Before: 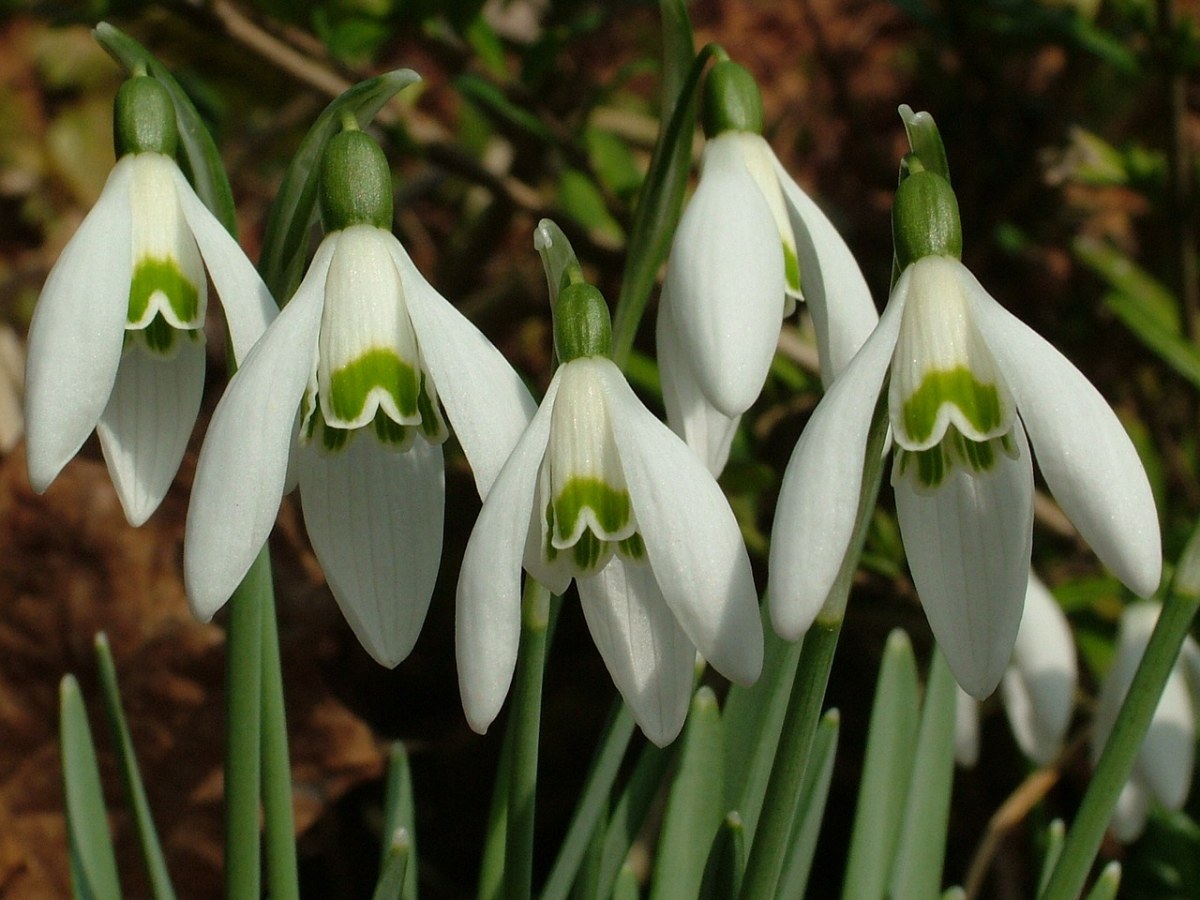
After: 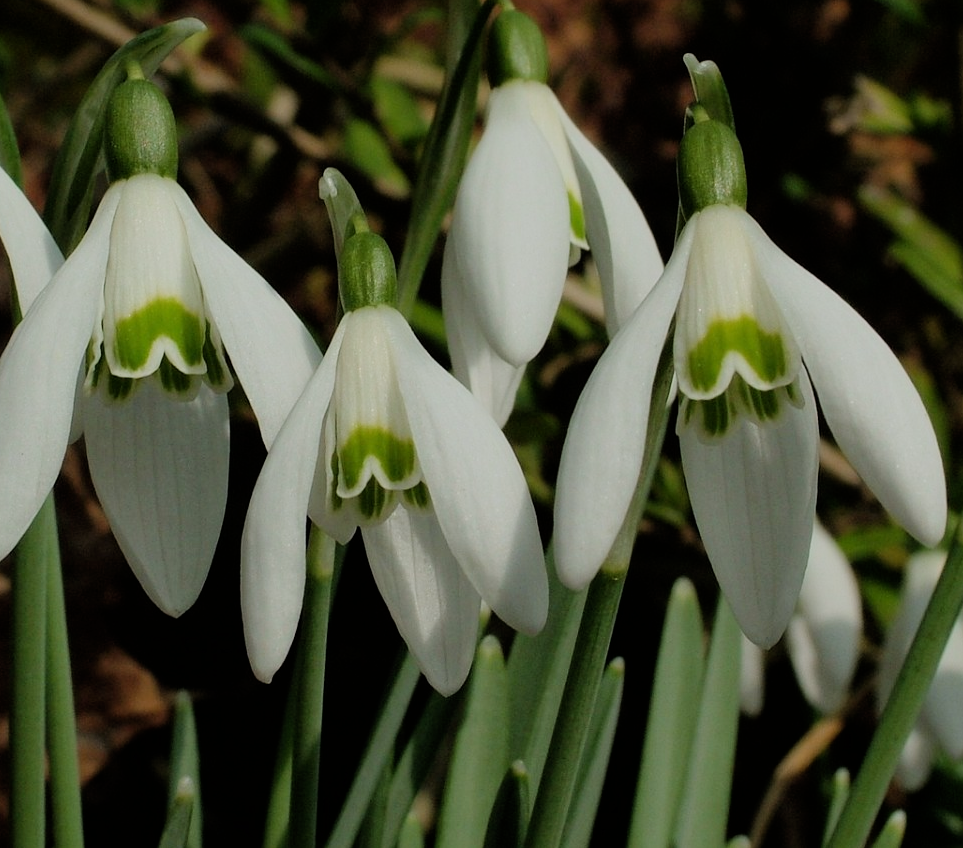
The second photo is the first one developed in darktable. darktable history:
crop and rotate: left 17.959%, top 5.771%, right 1.742%
filmic rgb: black relative exposure -7.32 EV, white relative exposure 5.09 EV, hardness 3.2
